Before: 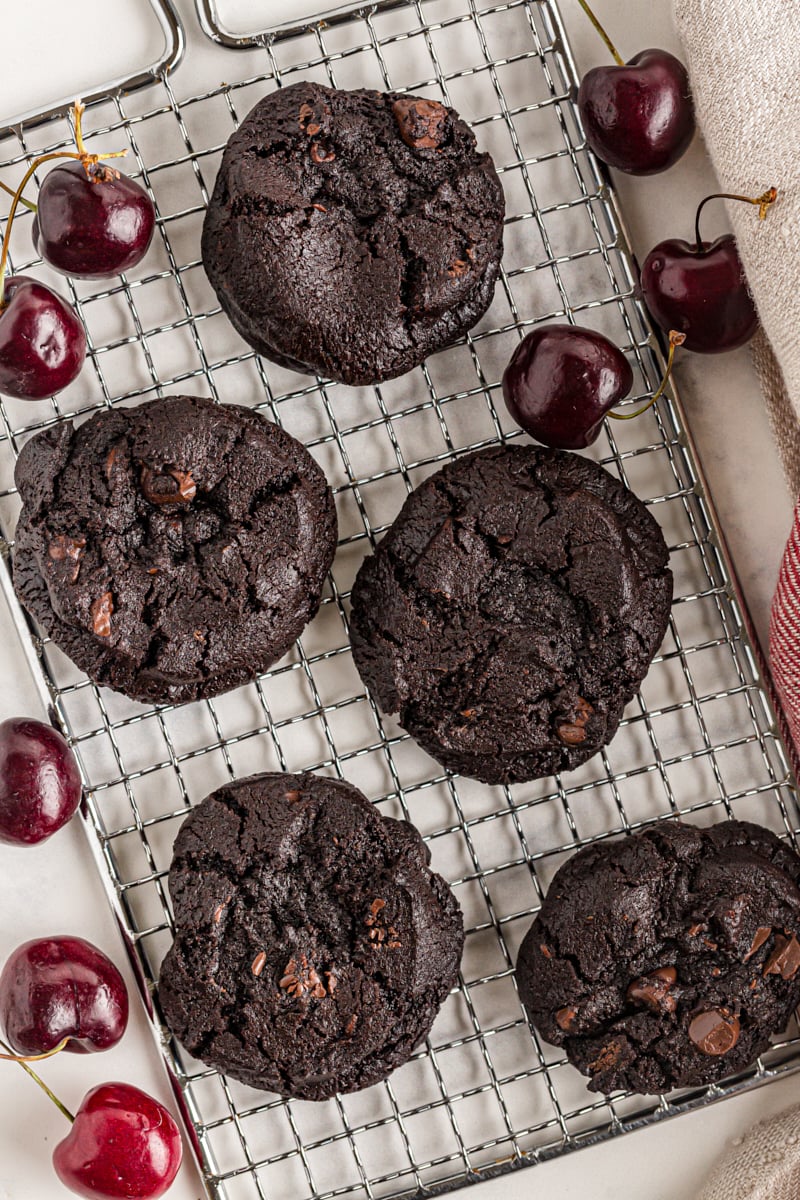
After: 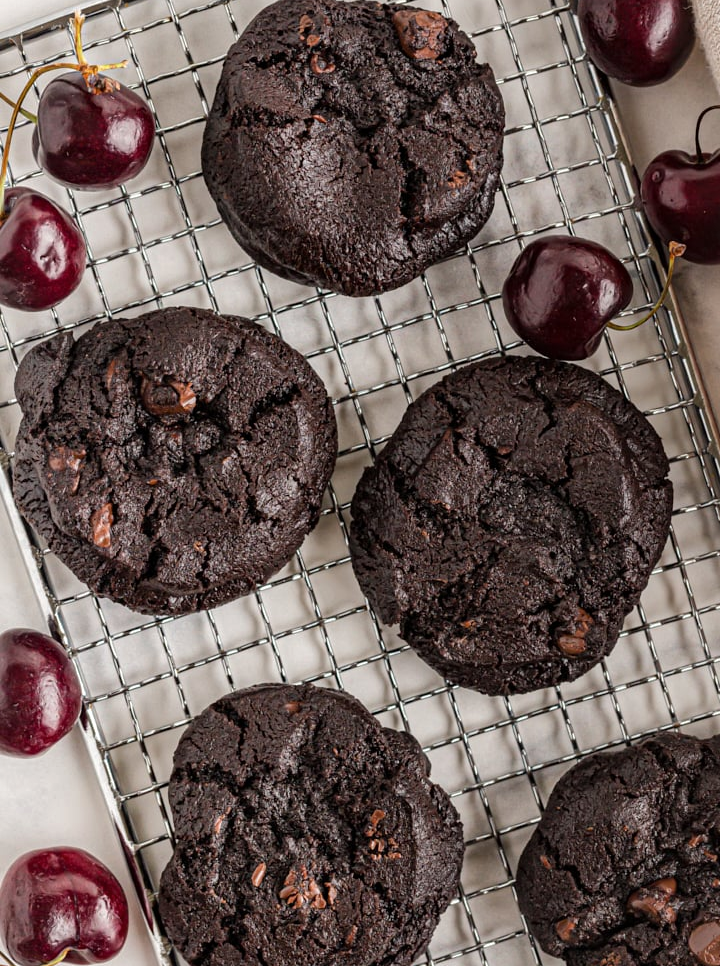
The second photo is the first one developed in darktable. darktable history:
crop: top 7.448%, right 9.695%, bottom 11.989%
shadows and highlights: shadows 9.14, white point adjustment 1.04, highlights -39.87
